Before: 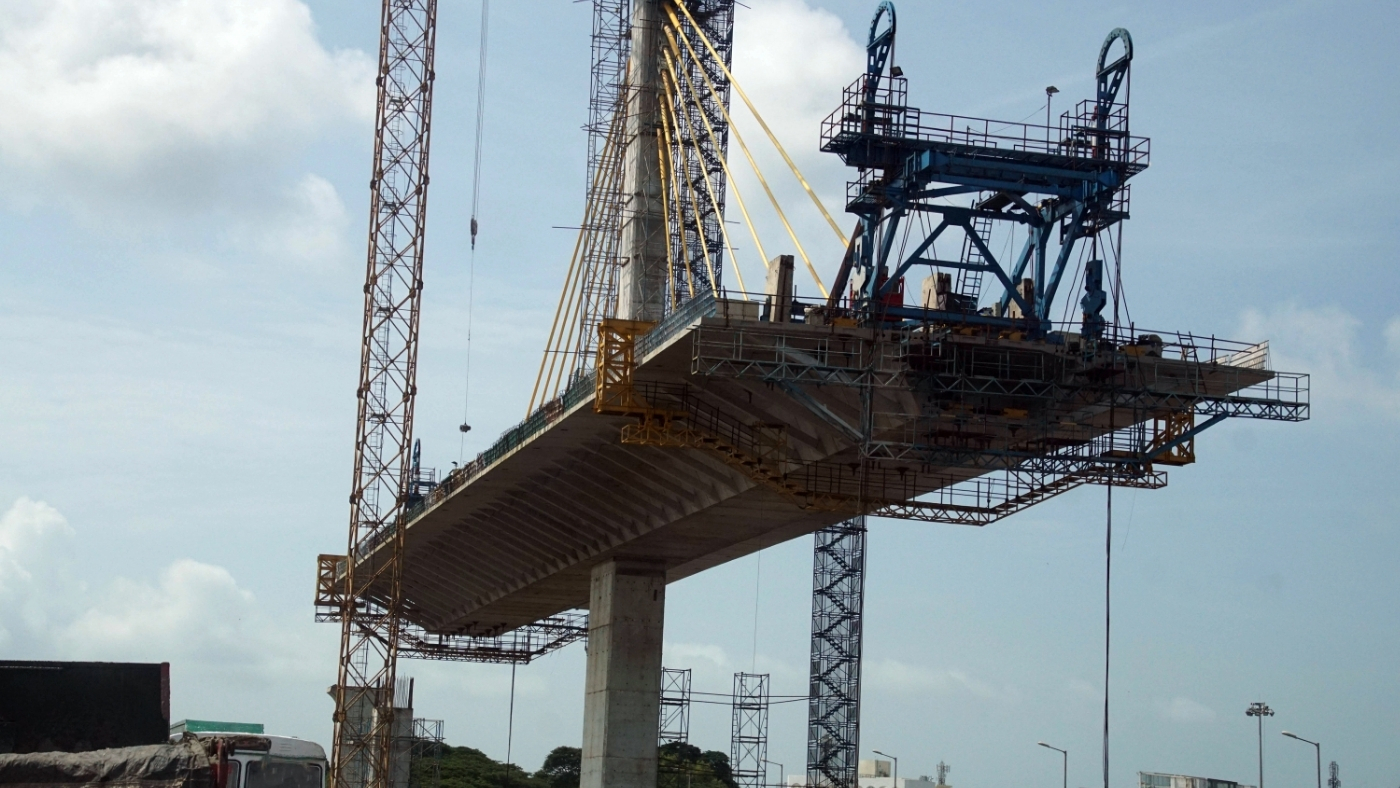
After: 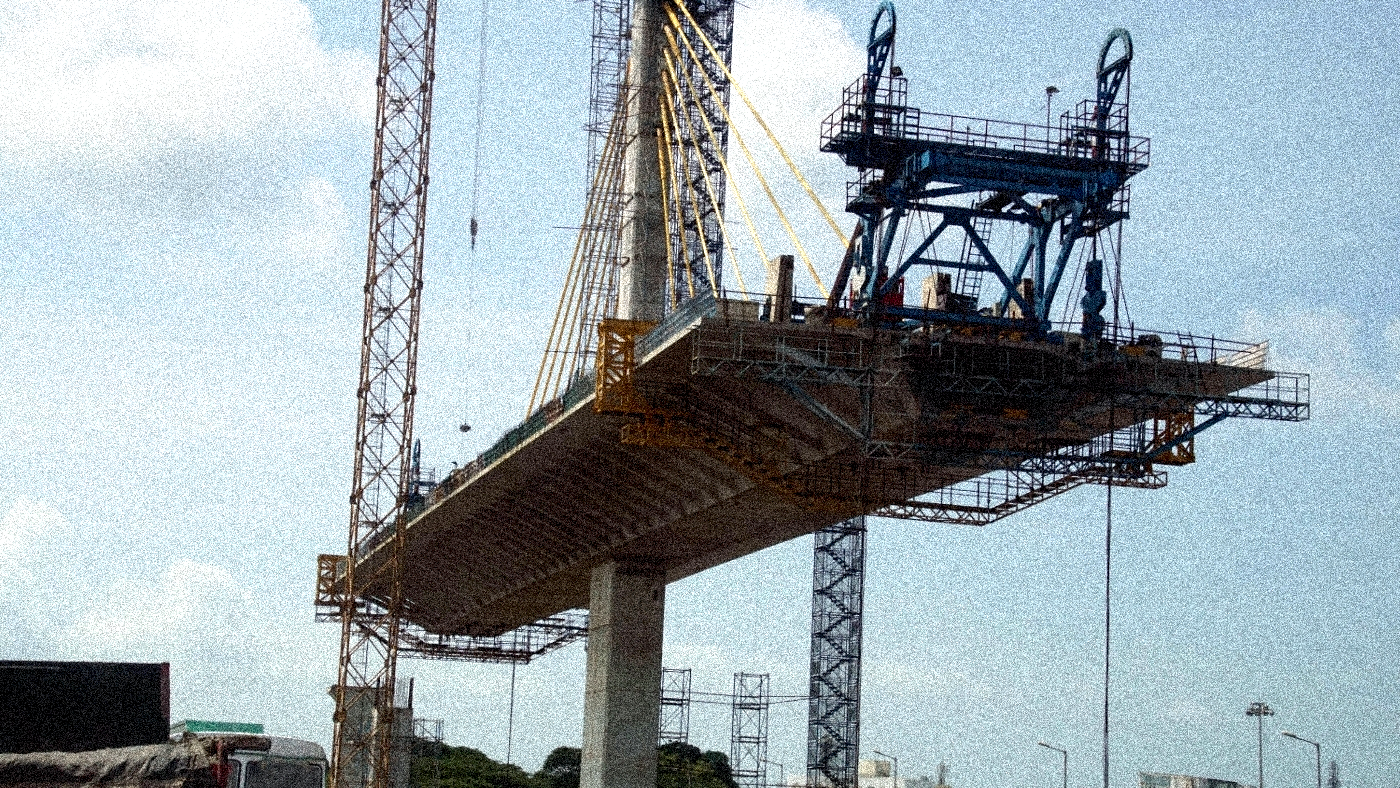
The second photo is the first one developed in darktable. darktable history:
exposure: black level correction 0.005, exposure 0.417 EV, compensate highlight preservation false
grain: coarseness 3.75 ISO, strength 100%, mid-tones bias 0%
